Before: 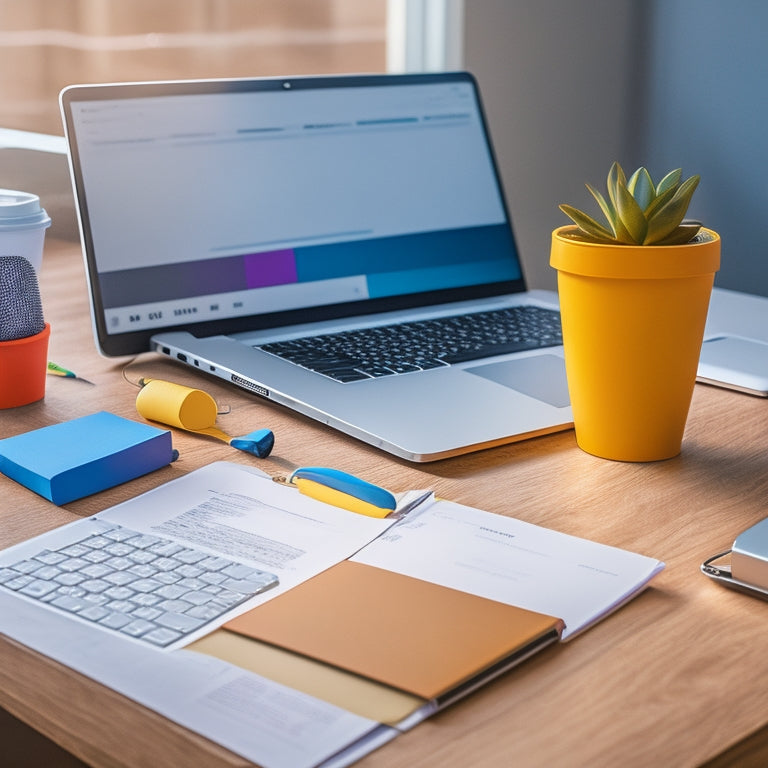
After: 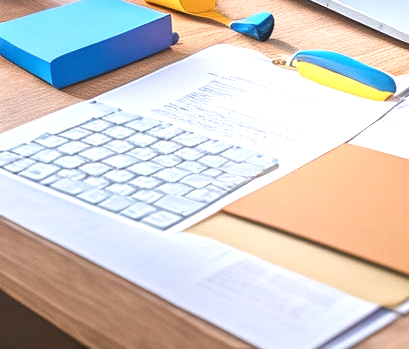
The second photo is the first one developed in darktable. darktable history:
crop and rotate: top 54.415%, right 46.635%, bottom 0.117%
exposure: black level correction 0, exposure 0.697 EV, compensate highlight preservation false
